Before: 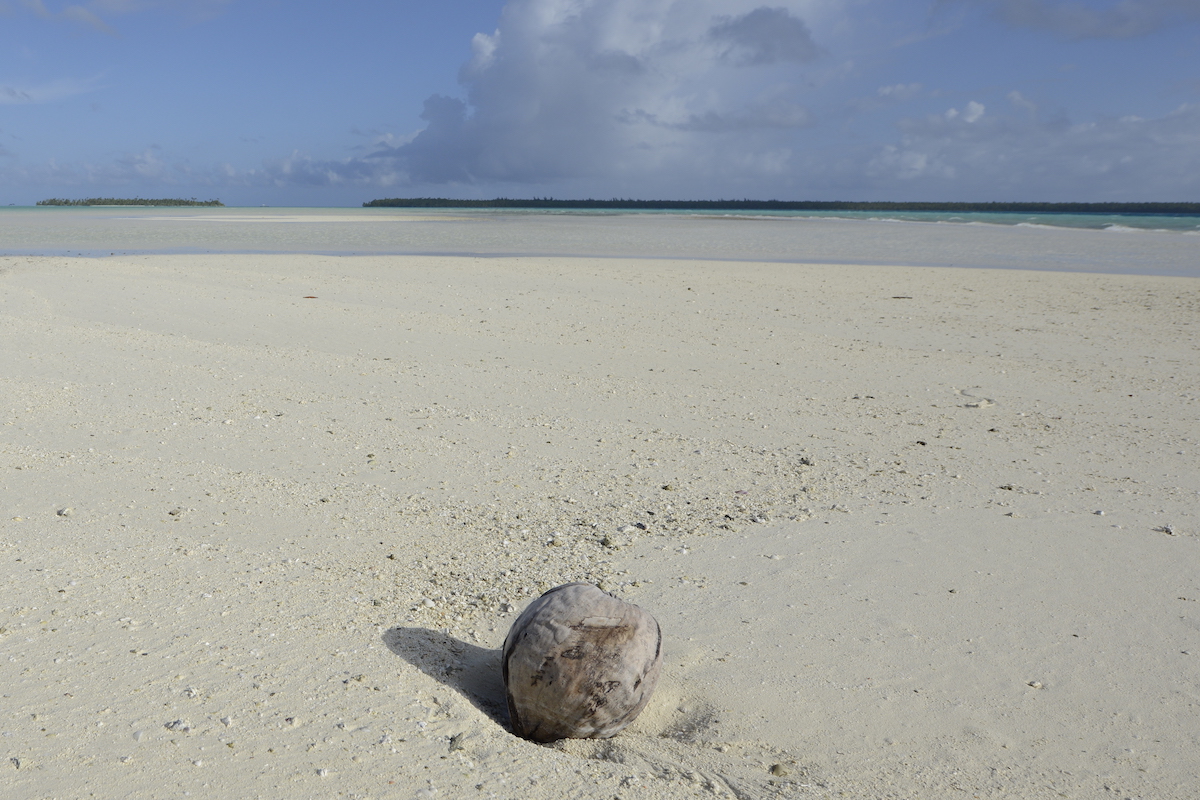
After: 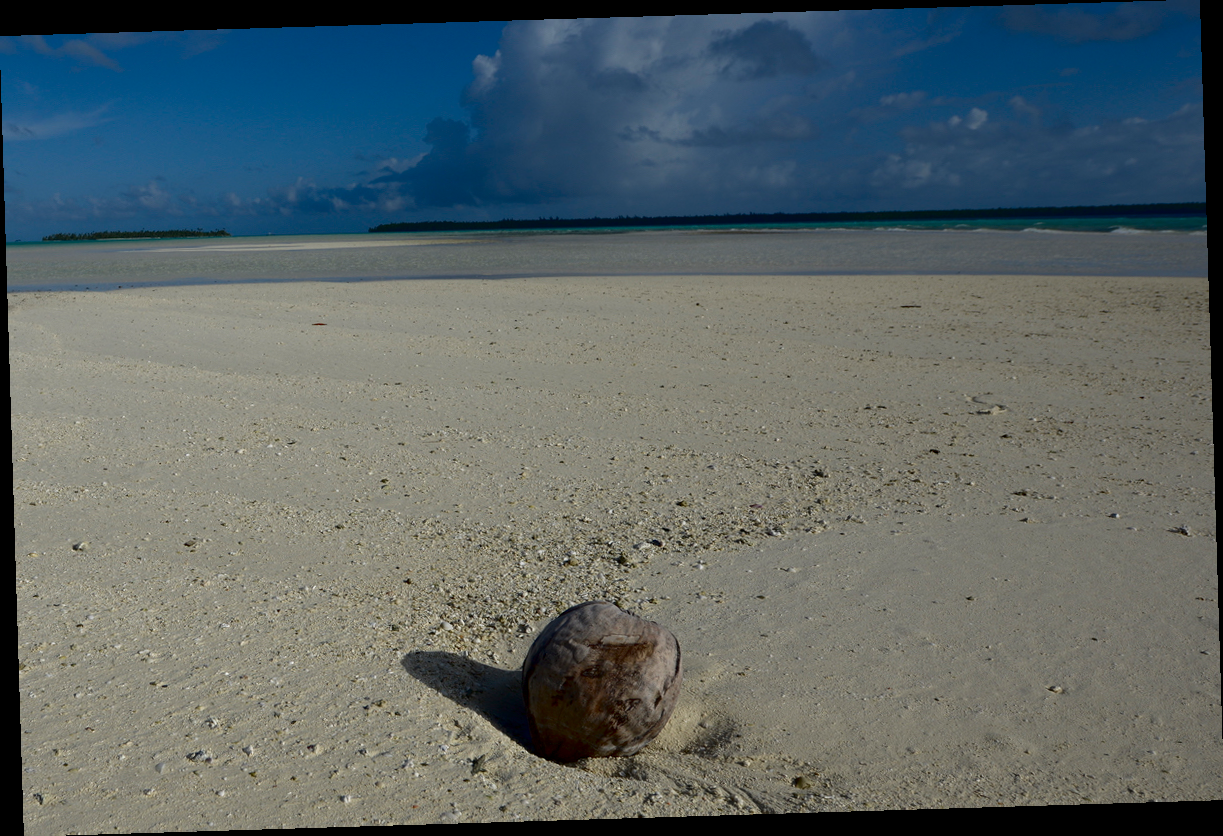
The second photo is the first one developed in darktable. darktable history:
contrast brightness saturation: contrast 0.09, brightness -0.59, saturation 0.17
rotate and perspective: rotation -1.75°, automatic cropping off
